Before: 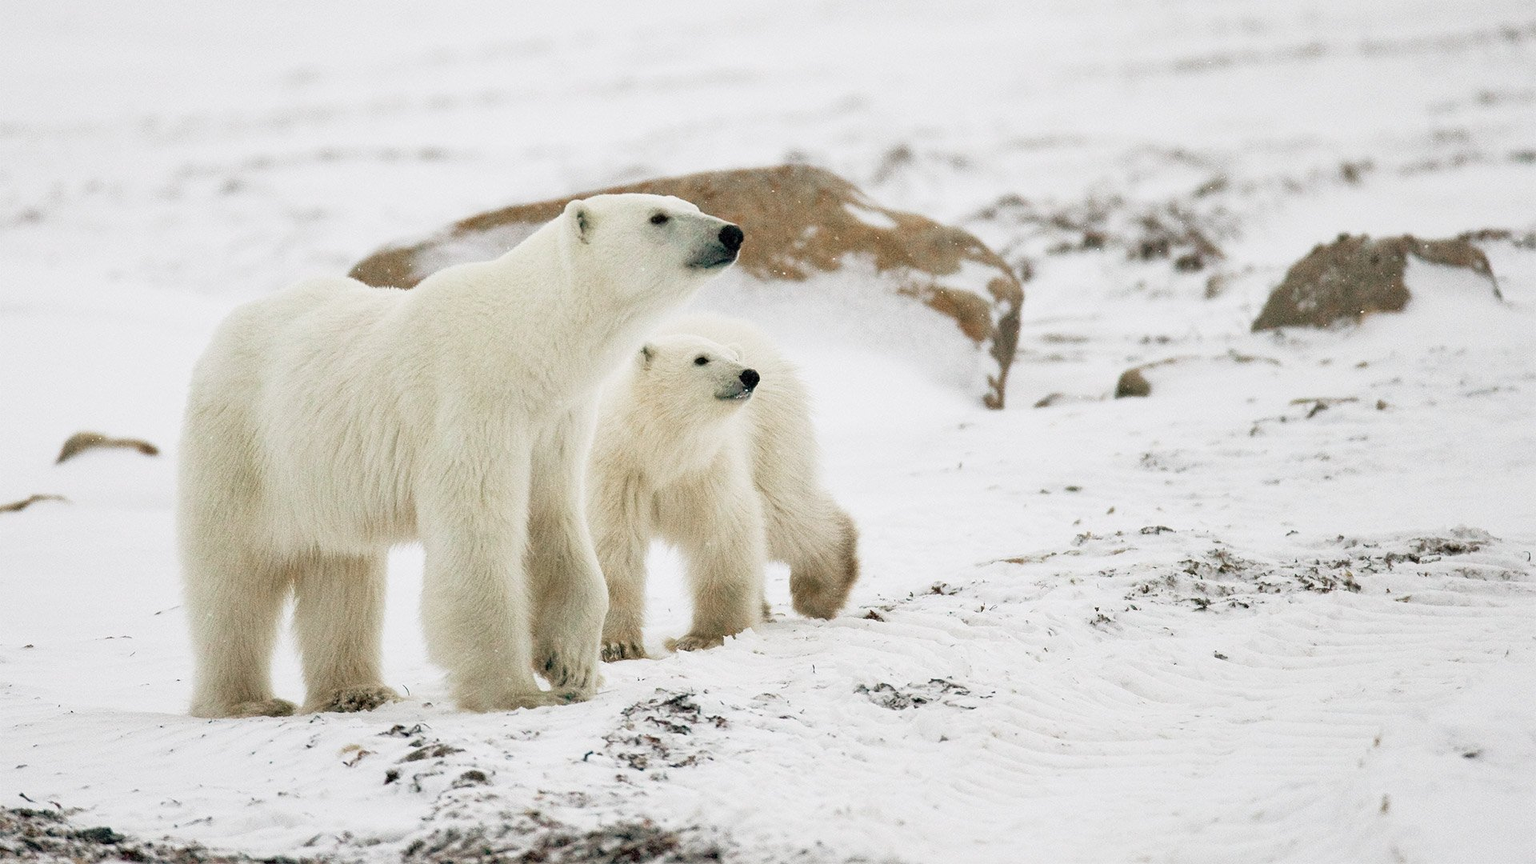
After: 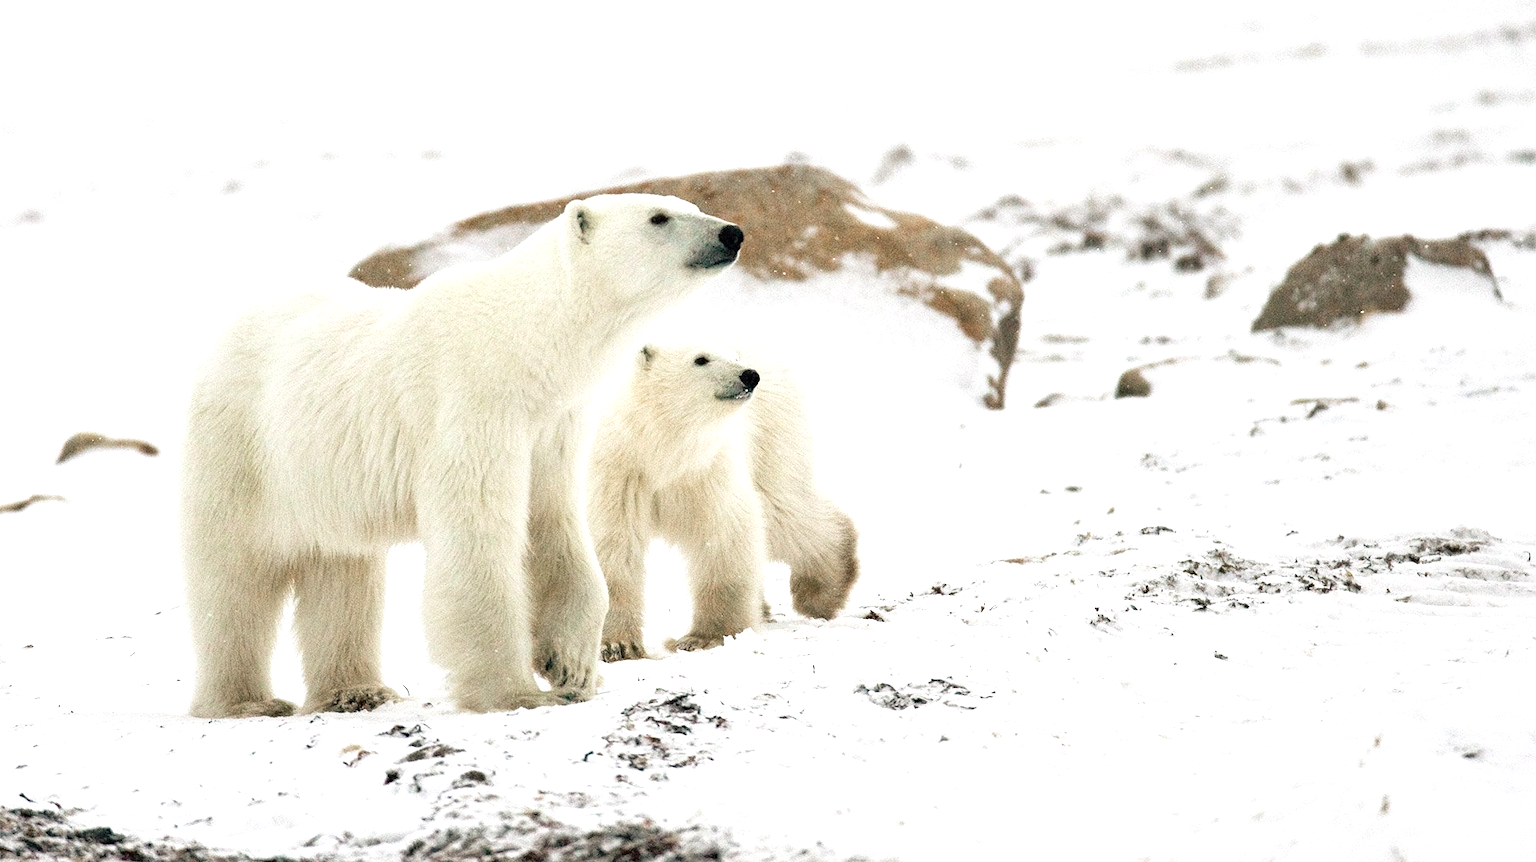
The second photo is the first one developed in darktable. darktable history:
tone equalizer: -8 EV -0.417 EV, -7 EV -0.389 EV, -6 EV -0.333 EV, -5 EV -0.222 EV, -3 EV 0.222 EV, -2 EV 0.333 EV, -1 EV 0.389 EV, +0 EV 0.417 EV, edges refinement/feathering 500, mask exposure compensation -1.57 EV, preserve details no
exposure: exposure 0.2 EV, compensate highlight preservation false
crop: top 0.05%, bottom 0.098%
white balance: emerald 1
